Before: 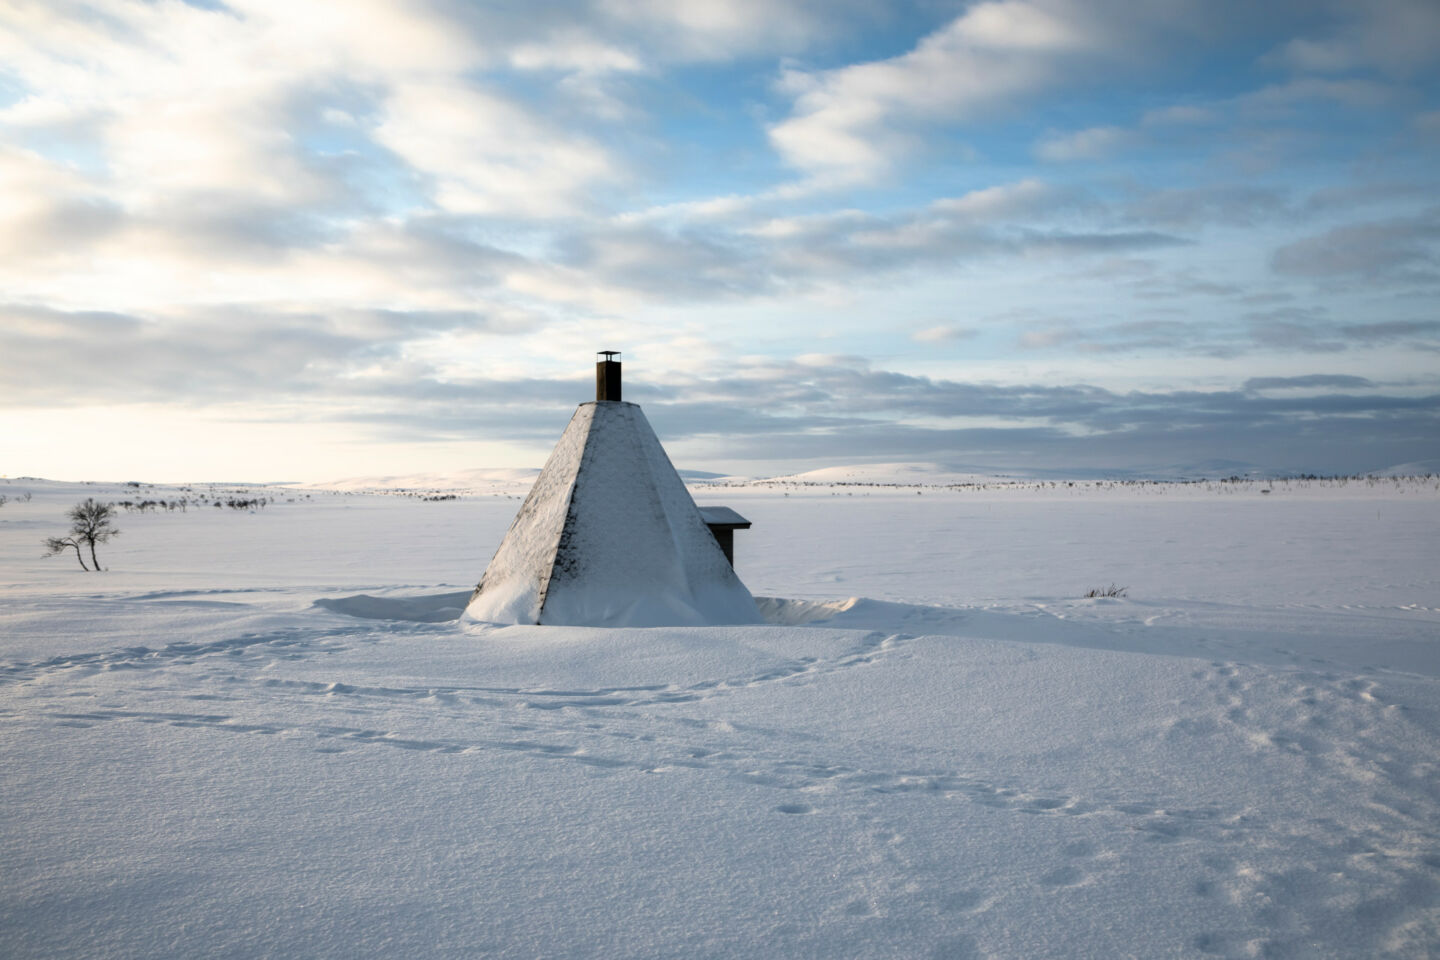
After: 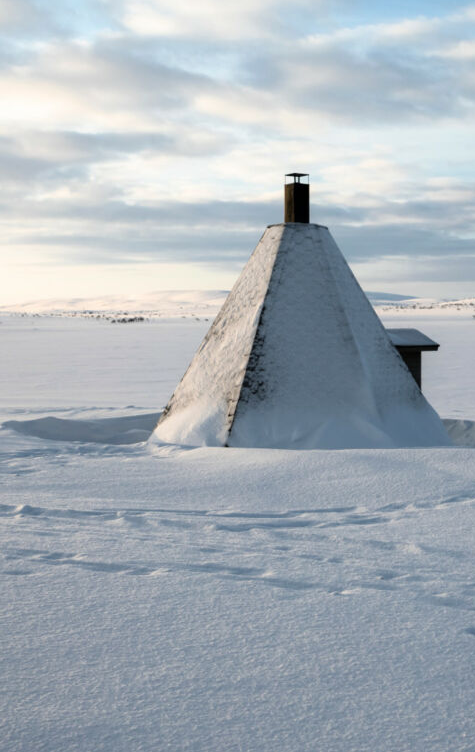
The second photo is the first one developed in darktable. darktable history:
crop and rotate: left 21.712%, top 18.632%, right 45.267%, bottom 2.992%
